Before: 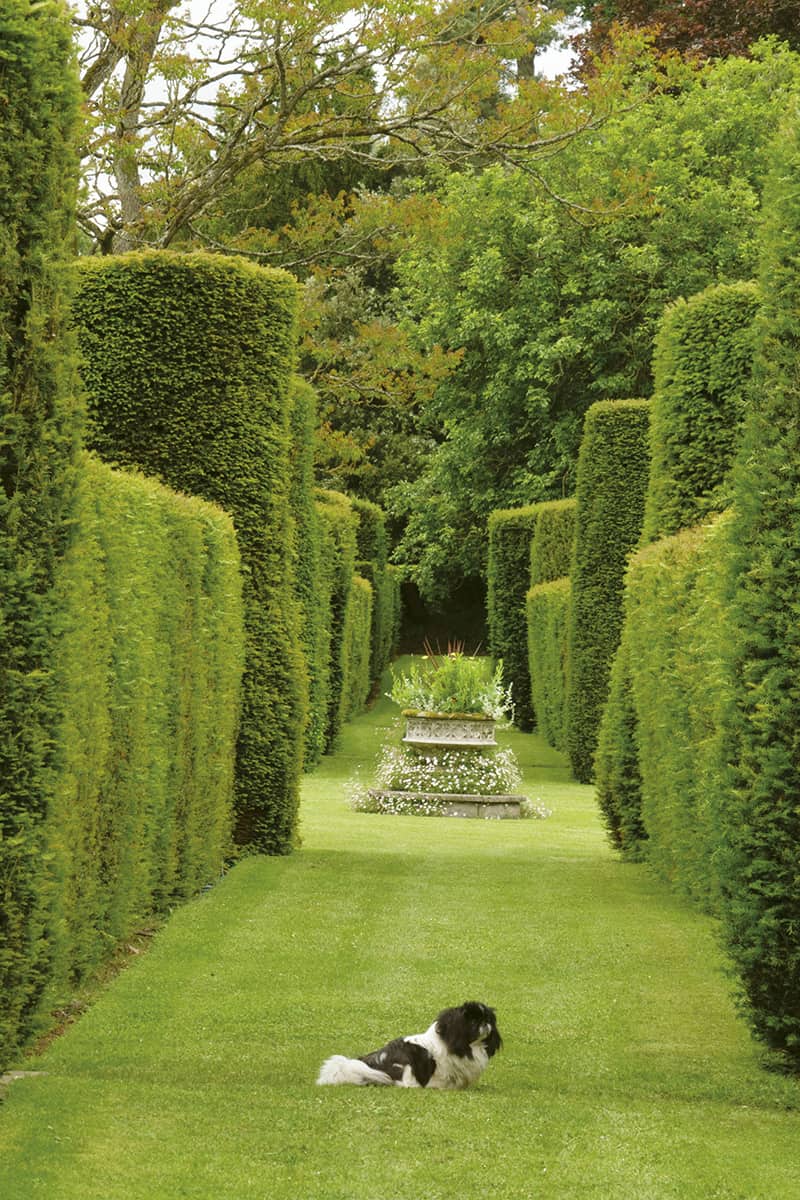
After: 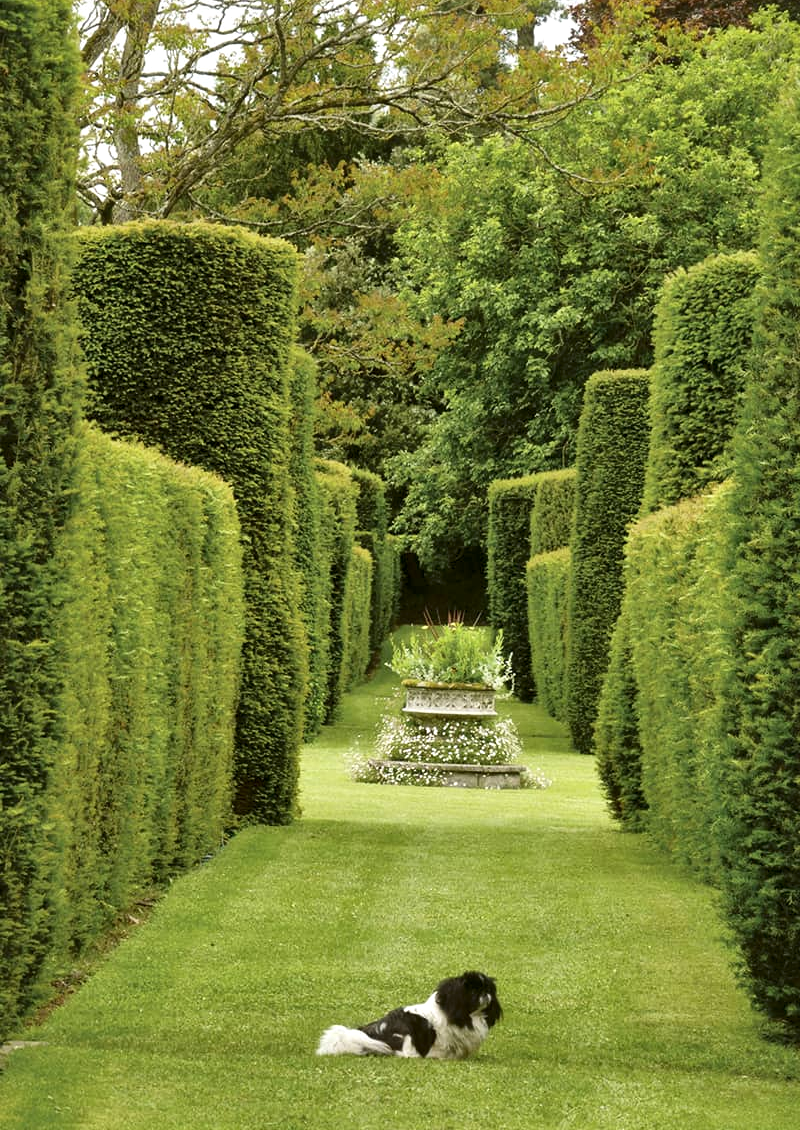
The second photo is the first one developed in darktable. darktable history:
crop and rotate: top 2.536%, bottom 3.233%
local contrast: mode bilateral grid, contrast 26, coarseness 61, detail 151%, midtone range 0.2
